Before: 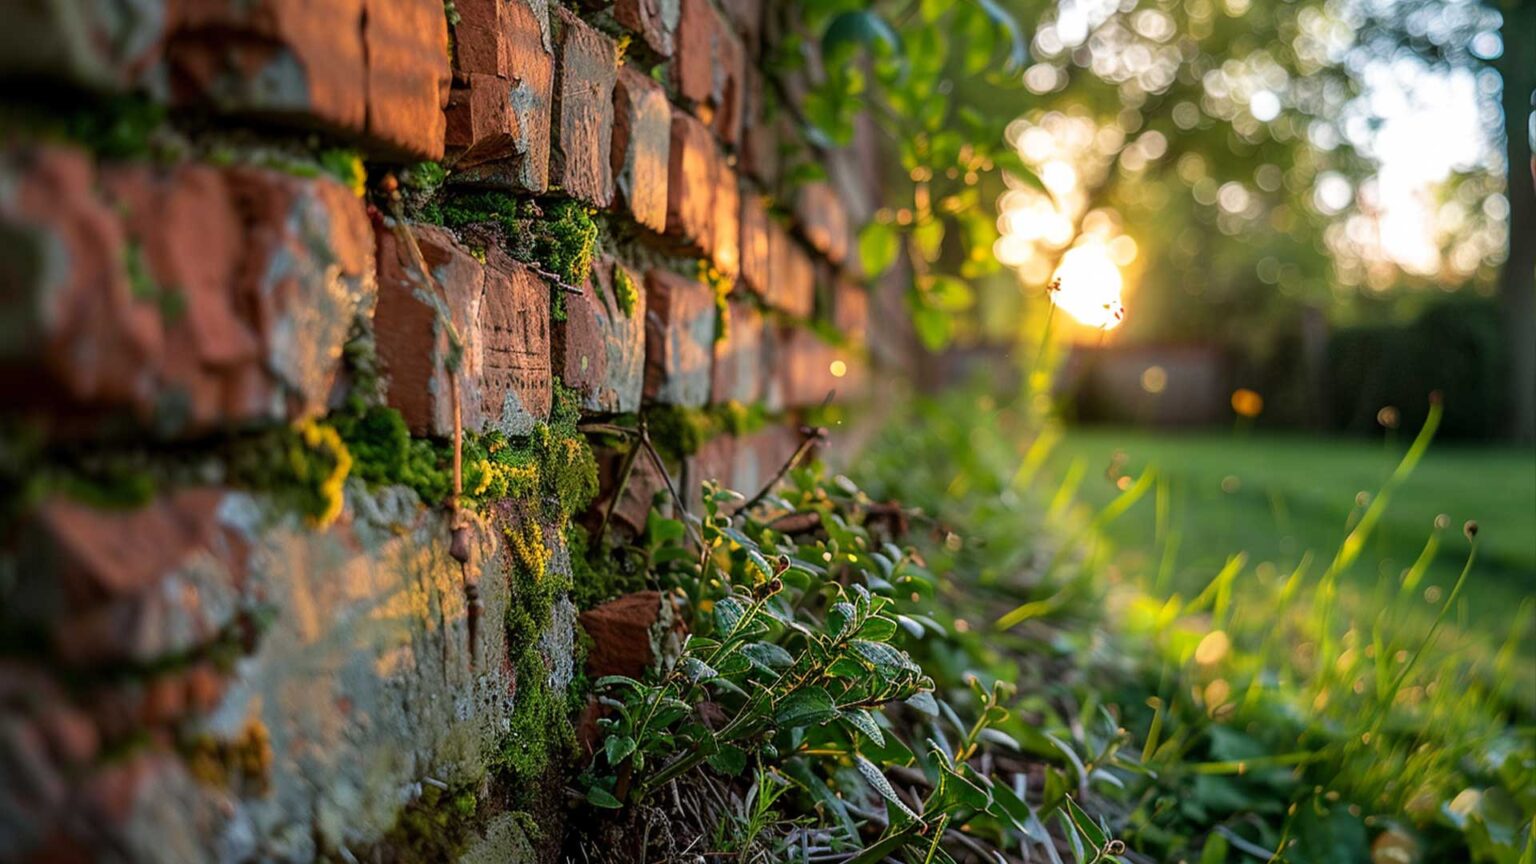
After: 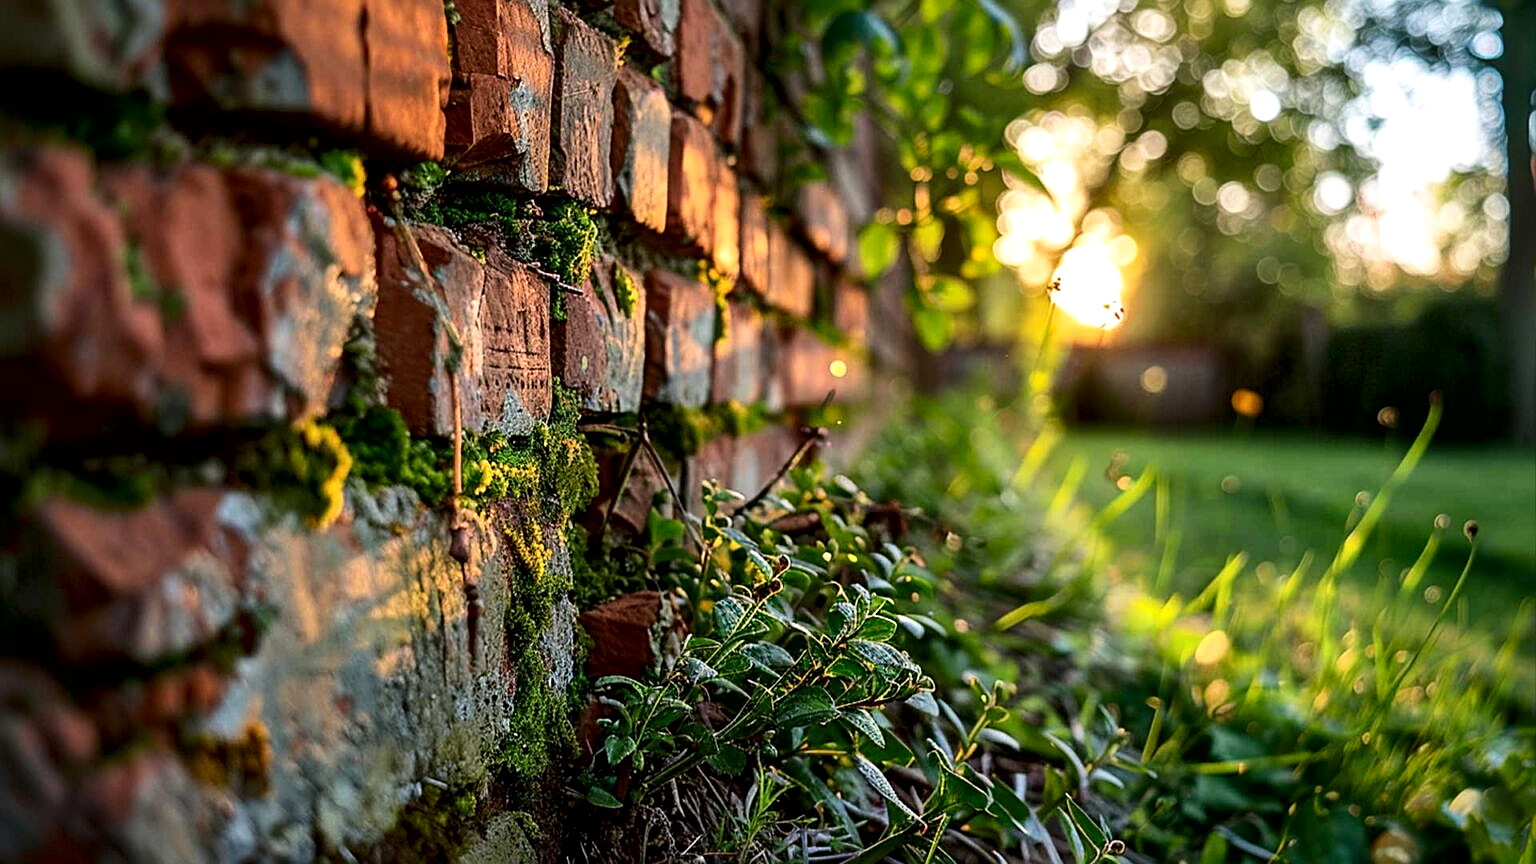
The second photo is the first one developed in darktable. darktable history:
local contrast: mode bilateral grid, contrast 25, coarseness 60, detail 151%, midtone range 0.2
sharpen: on, module defaults
contrast brightness saturation: contrast 0.15, brightness -0.01, saturation 0.1
